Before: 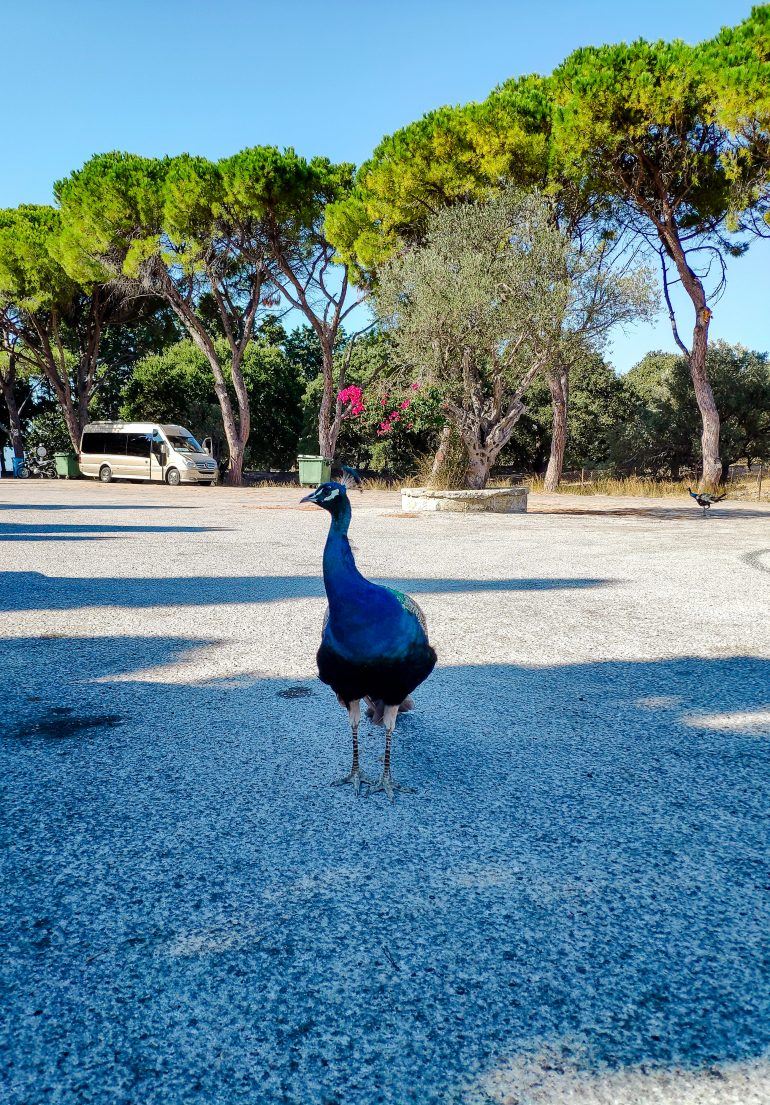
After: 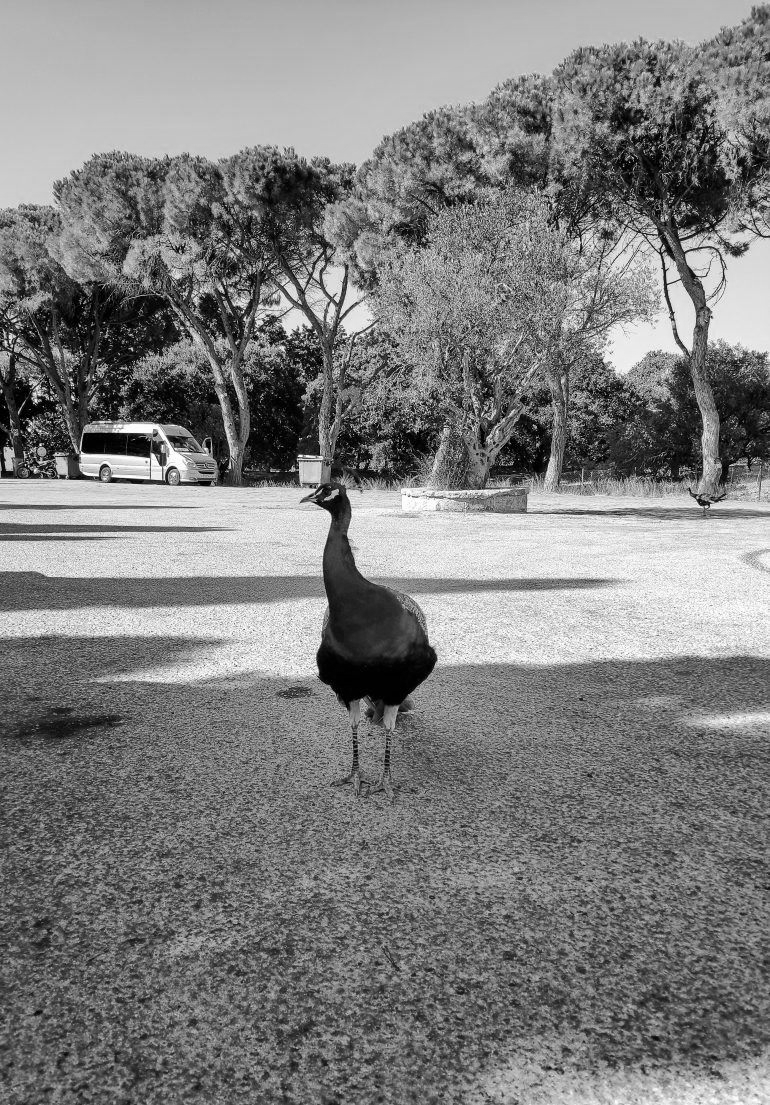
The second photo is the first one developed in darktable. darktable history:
monochrome: a 16.01, b -2.65, highlights 0.52
color contrast: green-magenta contrast 1.12, blue-yellow contrast 1.95, unbound 0
